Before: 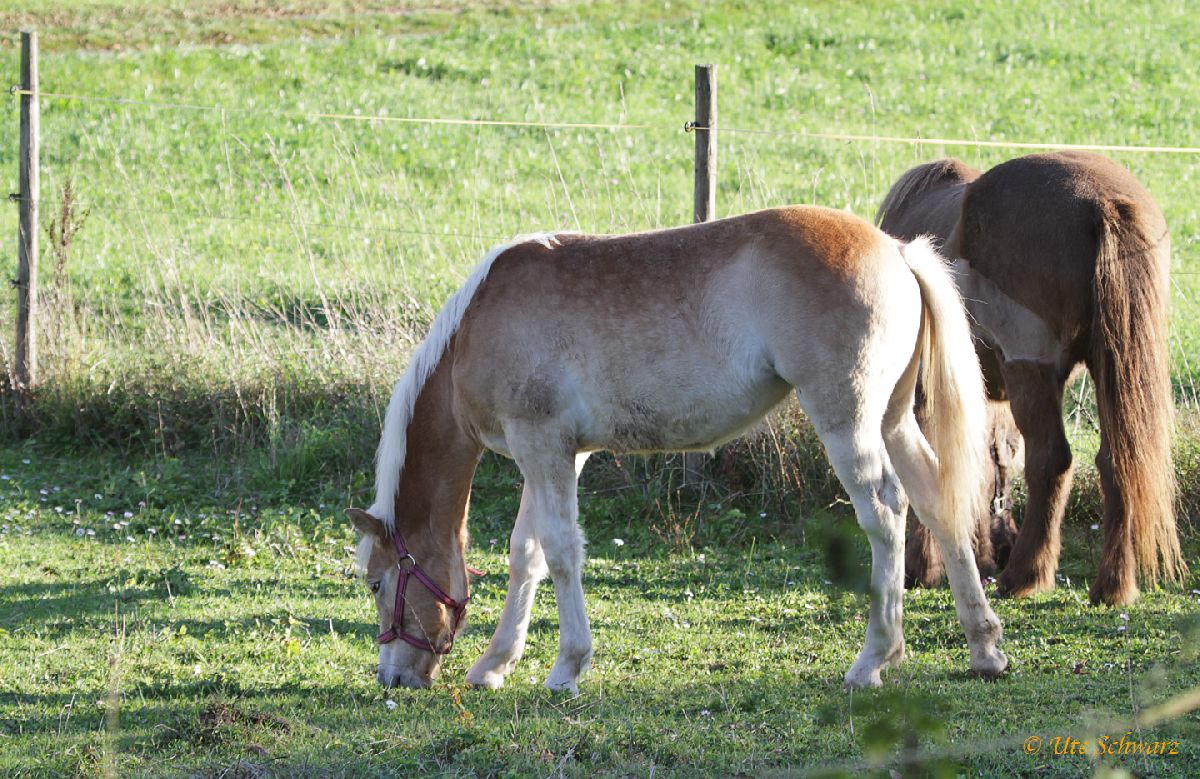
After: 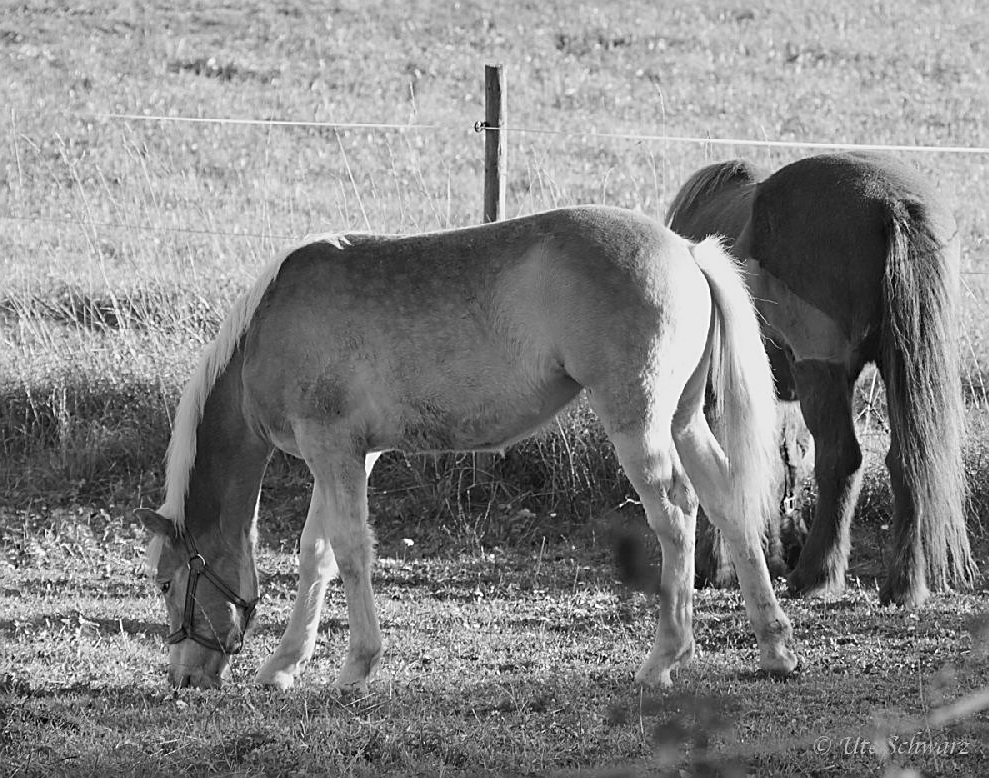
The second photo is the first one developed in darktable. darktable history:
crop: left 17.582%, bottom 0.031%
monochrome: a -92.57, b 58.91
exposure: exposure -0.072 EV, compensate highlight preservation false
sharpen: on, module defaults
